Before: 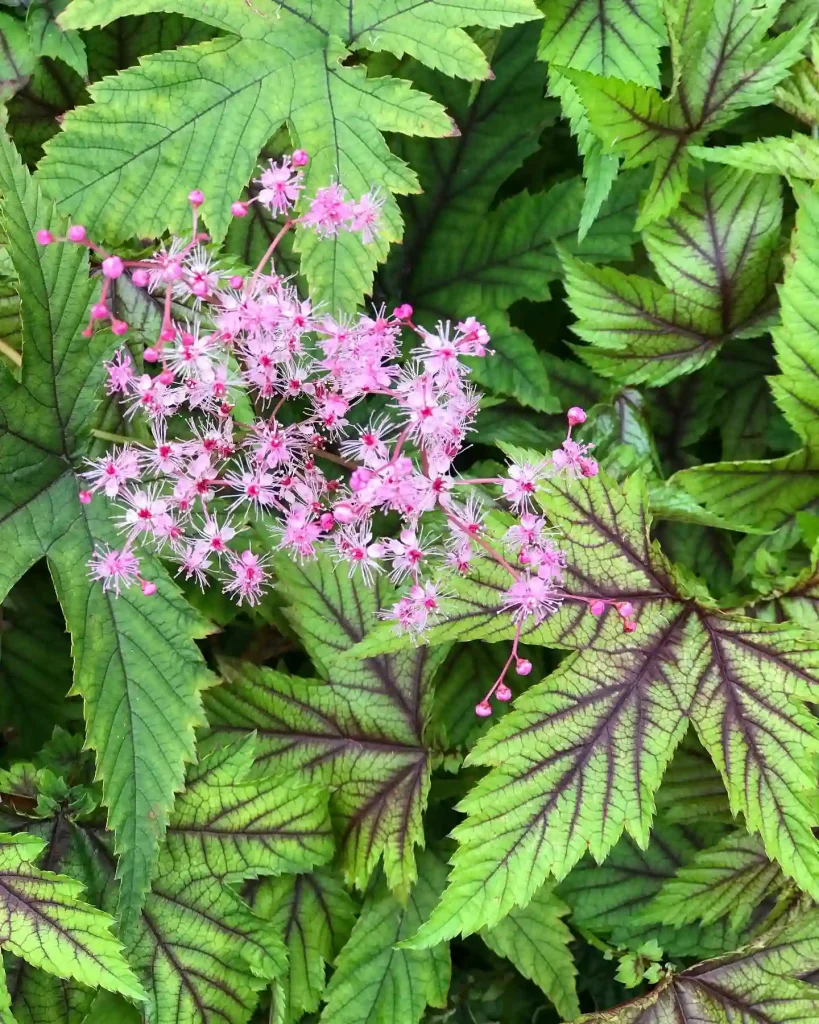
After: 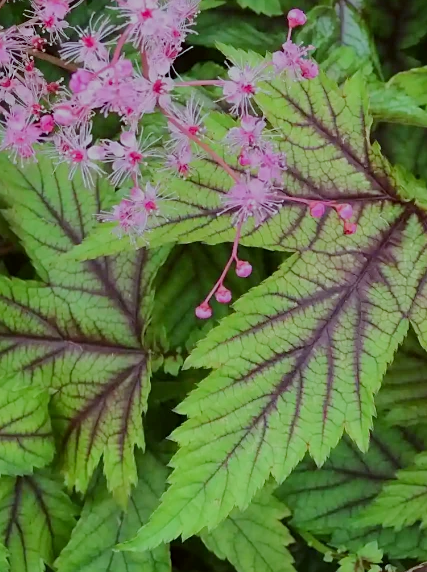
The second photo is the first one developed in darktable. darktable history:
sharpen: amount 0.209
color correction: highlights a* -2.95, highlights b* -2.45, shadows a* 2.29, shadows b* 2.97
tone equalizer: -8 EV -0.019 EV, -7 EV 0.04 EV, -6 EV -0.007 EV, -5 EV 0.006 EV, -4 EV -0.04 EV, -3 EV -0.237 EV, -2 EV -0.647 EV, -1 EV -0.969 EV, +0 EV -0.958 EV, edges refinement/feathering 500, mask exposure compensation -1.57 EV, preserve details no
crop: left 34.205%, top 38.91%, right 13.554%, bottom 5.15%
